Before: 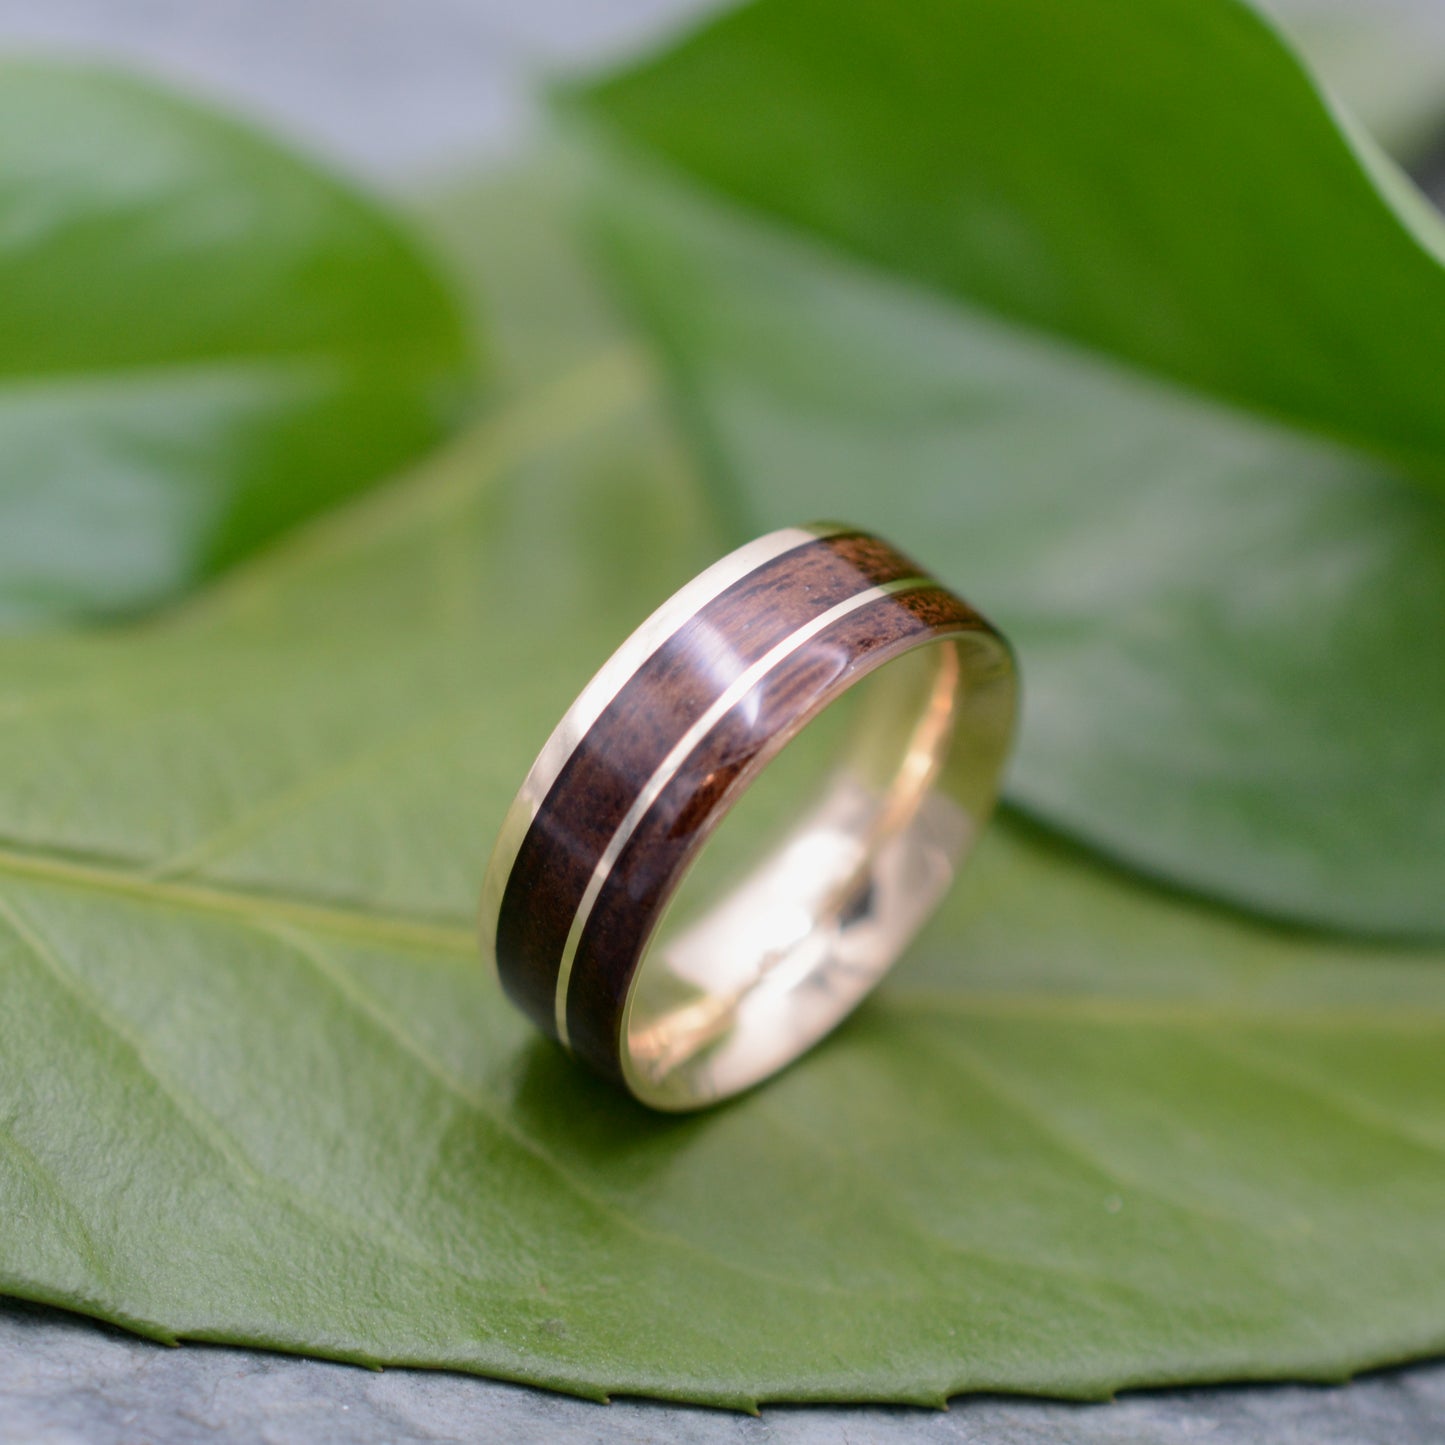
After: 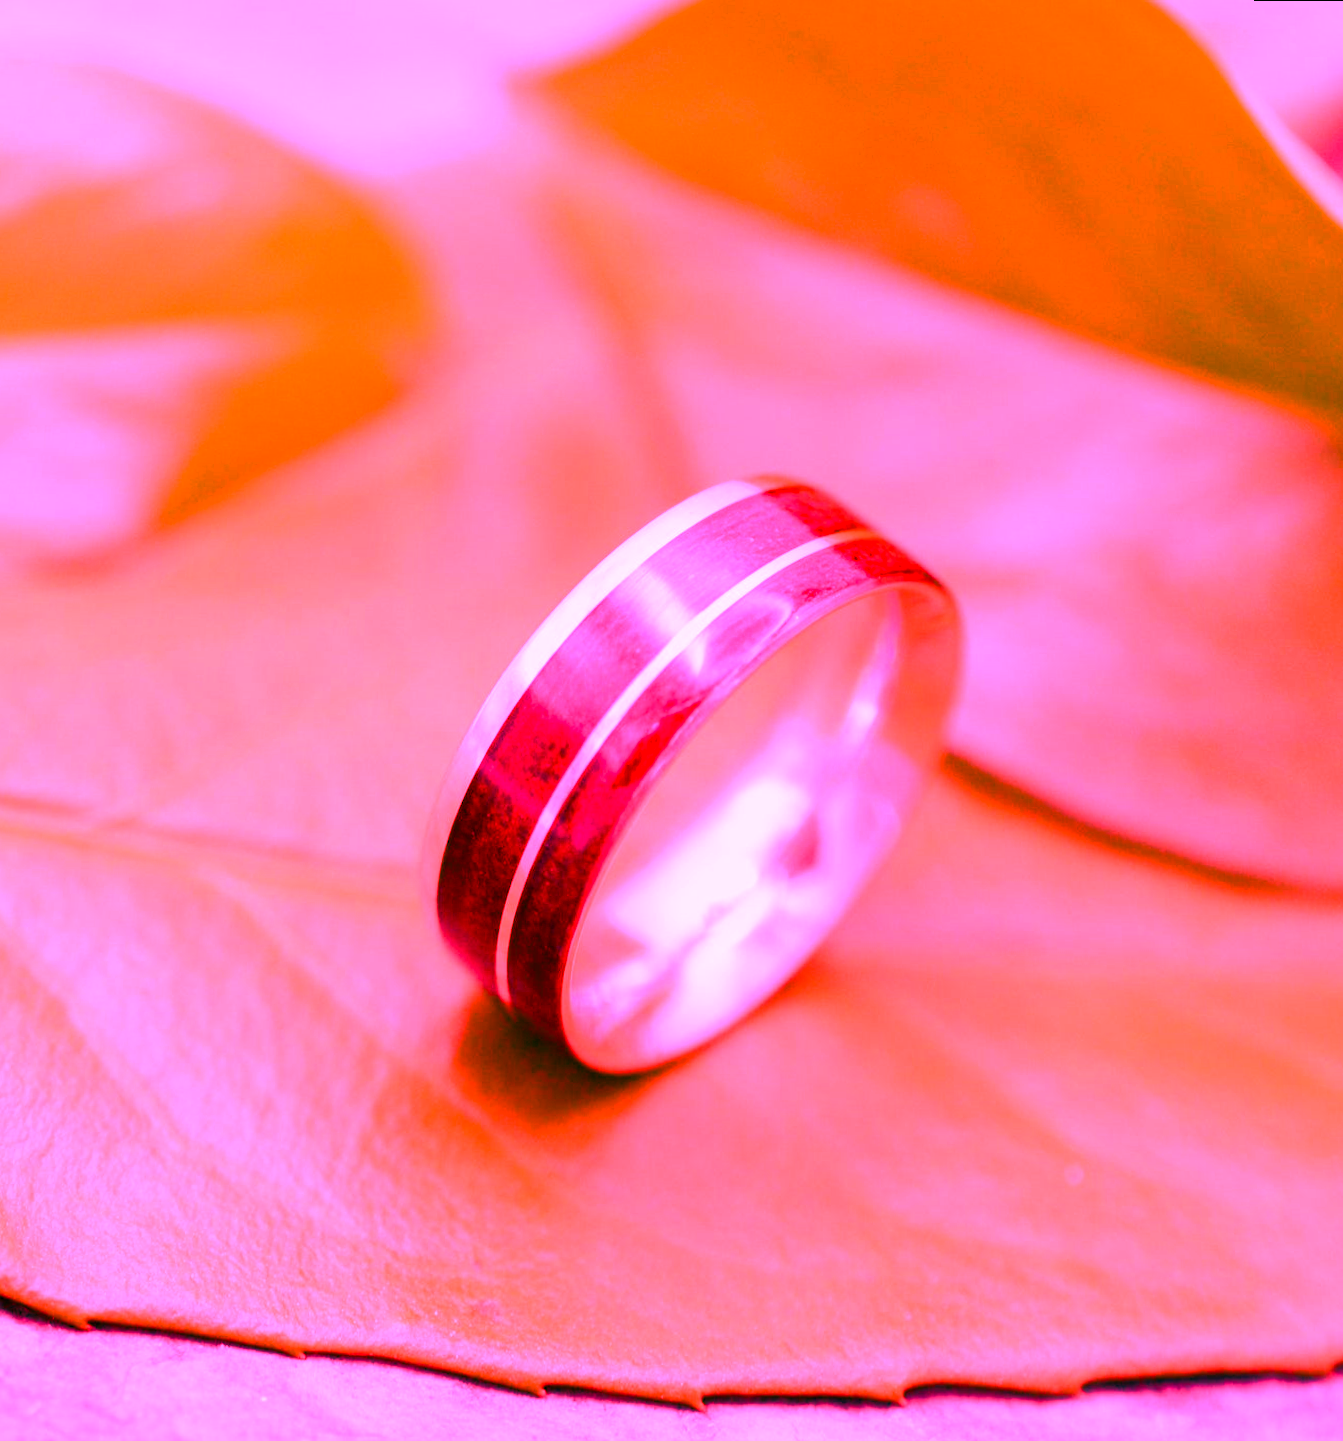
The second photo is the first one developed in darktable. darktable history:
rotate and perspective: rotation 0.215°, lens shift (vertical) -0.139, crop left 0.069, crop right 0.939, crop top 0.002, crop bottom 0.996
white balance: red 4.26, blue 1.802
color zones: curves: ch1 [(0, 0.525) (0.143, 0.556) (0.286, 0.52) (0.429, 0.5) (0.571, 0.5) (0.714, 0.5) (0.857, 0.503) (1, 0.525)]
color balance rgb: perceptual saturation grading › global saturation 20%, perceptual saturation grading › highlights -25%, perceptual saturation grading › shadows 25%
